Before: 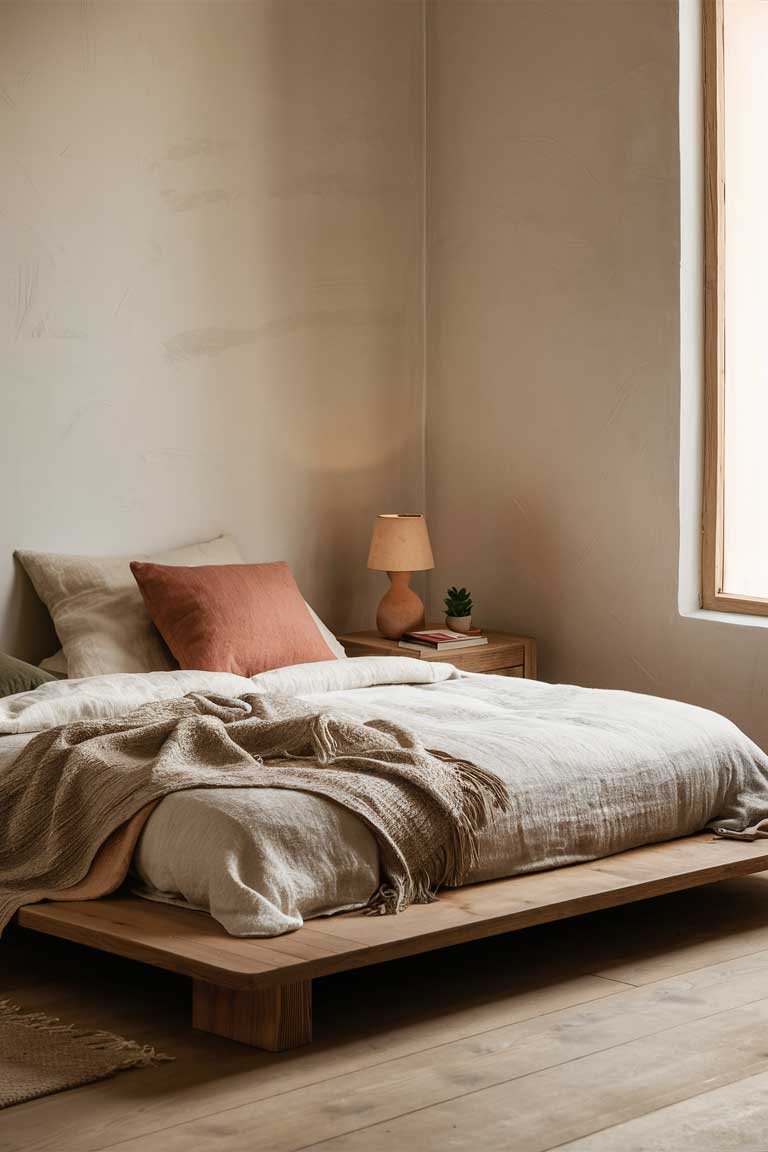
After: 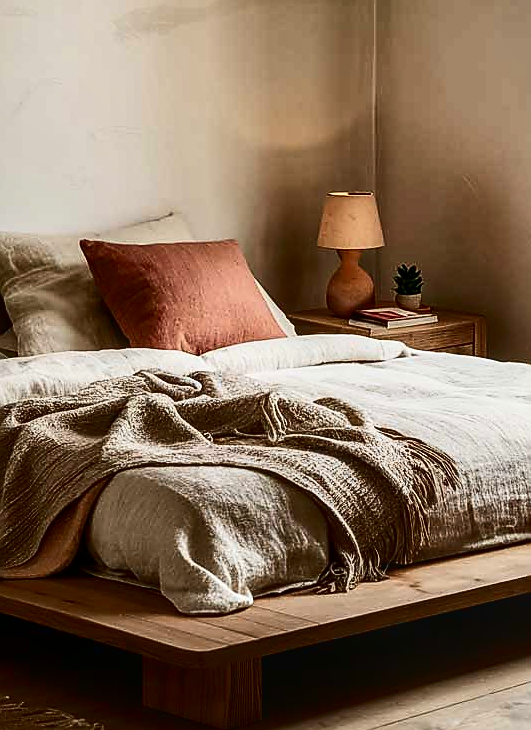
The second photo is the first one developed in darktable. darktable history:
sharpen: radius 1.4, amount 1.246, threshold 0.843
local contrast: on, module defaults
crop: left 6.551%, top 28.025%, right 24.216%, bottom 8.582%
contrast brightness saturation: contrast 0.302, brightness -0.069, saturation 0.165
